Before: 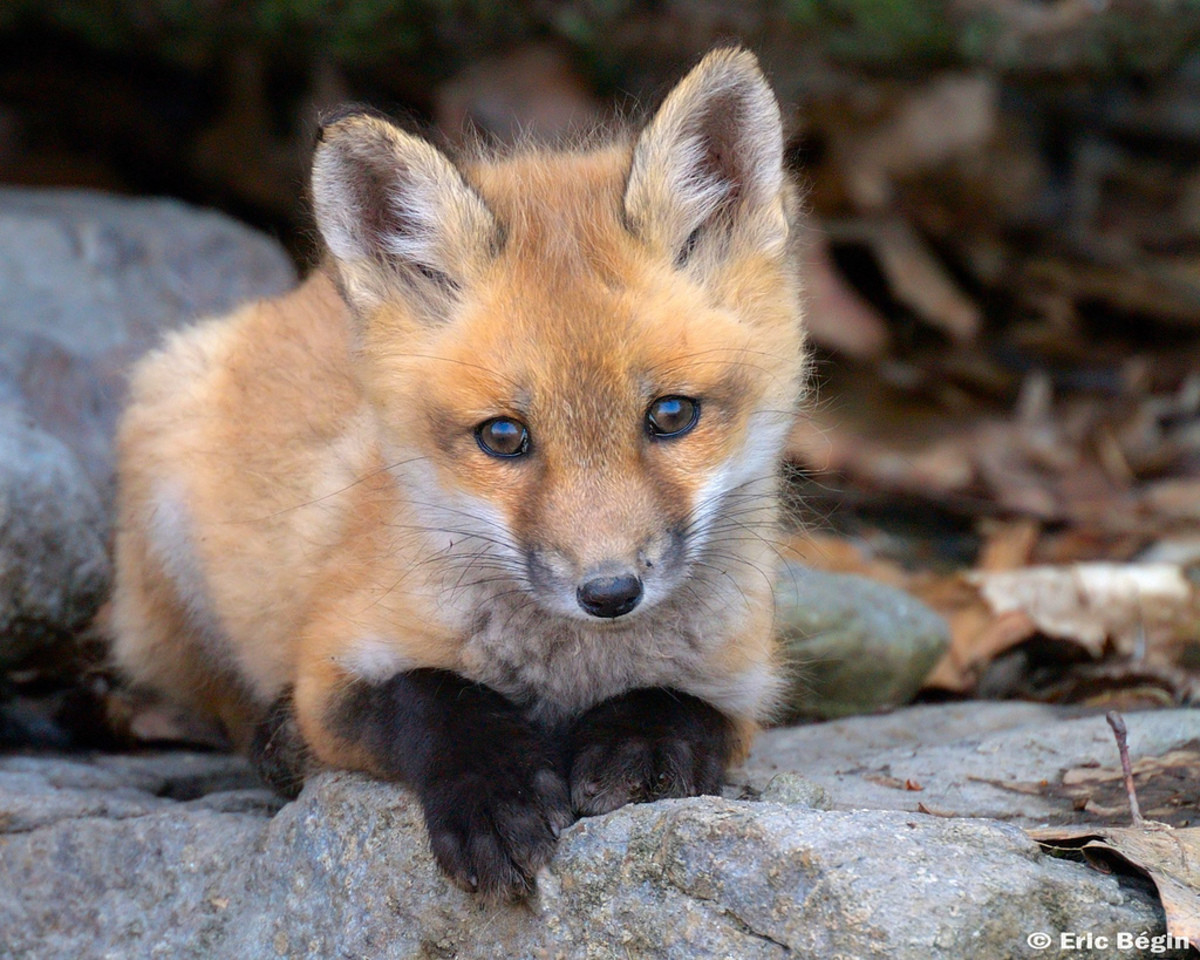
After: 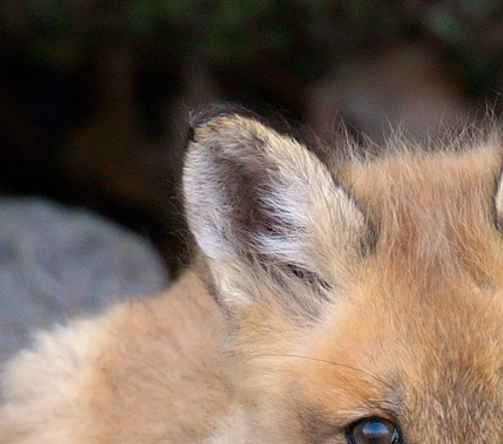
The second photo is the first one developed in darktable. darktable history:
crop and rotate: left 10.817%, top 0.062%, right 47.194%, bottom 53.626%
color zones: curves: ch0 [(0, 0.444) (0.143, 0.442) (0.286, 0.441) (0.429, 0.441) (0.571, 0.441) (0.714, 0.441) (0.857, 0.442) (1, 0.444)]
contrast brightness saturation: contrast 0.11, saturation -0.17
